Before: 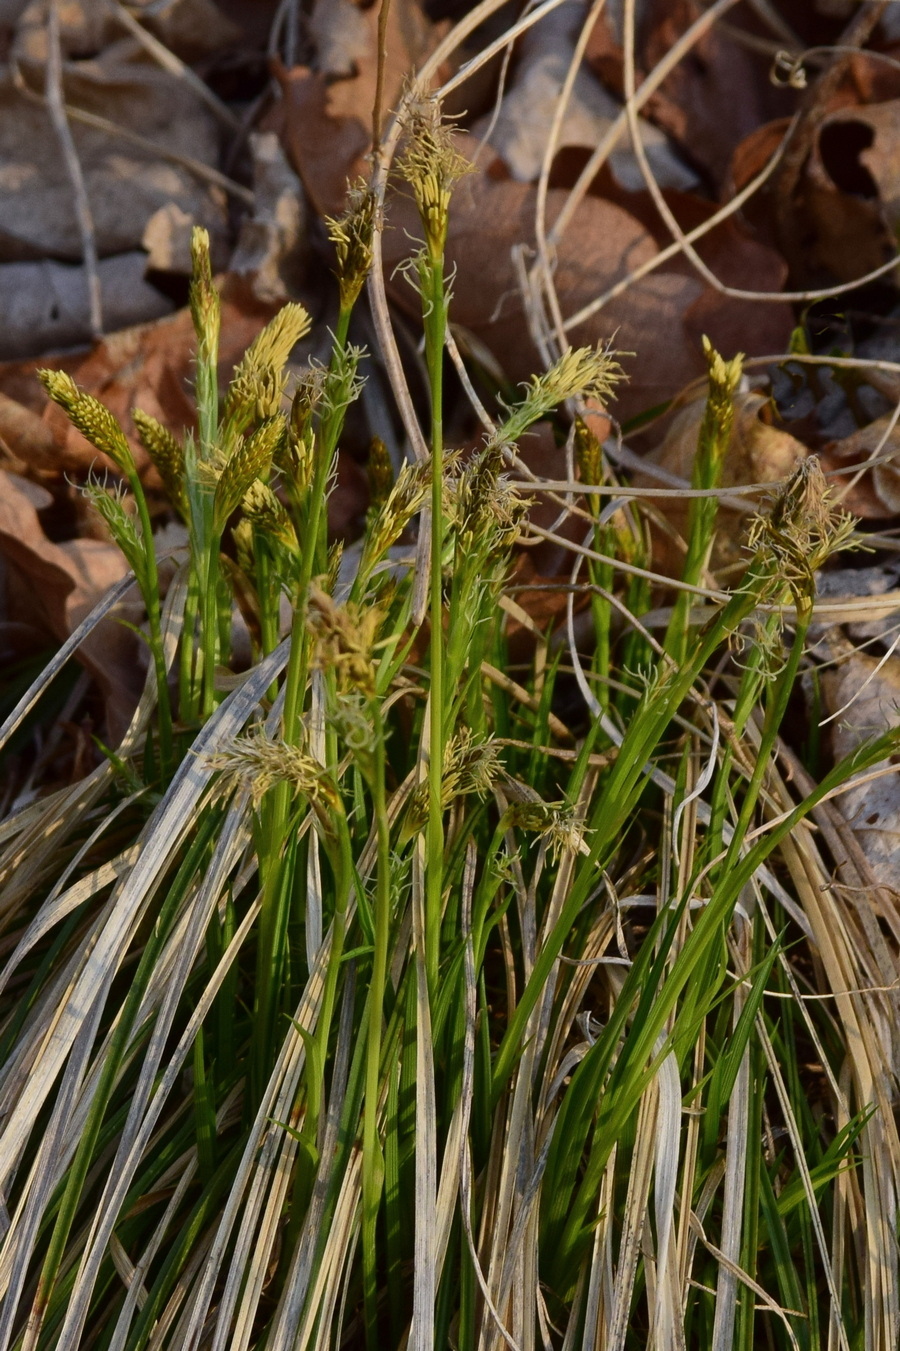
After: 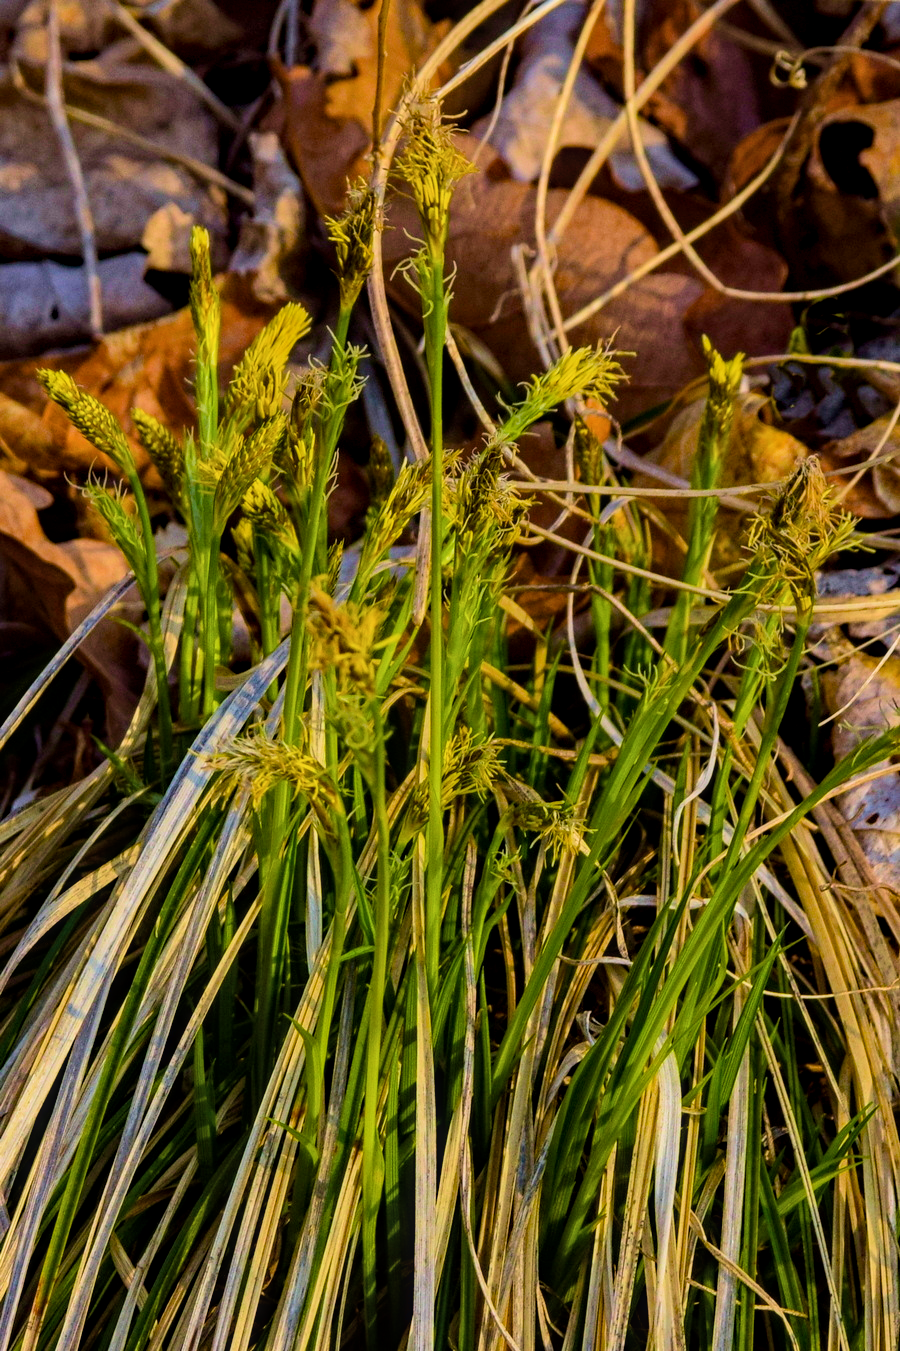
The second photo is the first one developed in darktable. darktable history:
local contrast: on, module defaults
color balance rgb: linear chroma grading › global chroma 20%, perceptual saturation grading › global saturation 25%, perceptual brilliance grading › global brilliance 20%, global vibrance 20%
filmic rgb: black relative exposure -7.65 EV, white relative exposure 4.56 EV, hardness 3.61, color science v6 (2022)
tone equalizer: on, module defaults
haze removal: compatibility mode true, adaptive false
velvia: strength 50%
